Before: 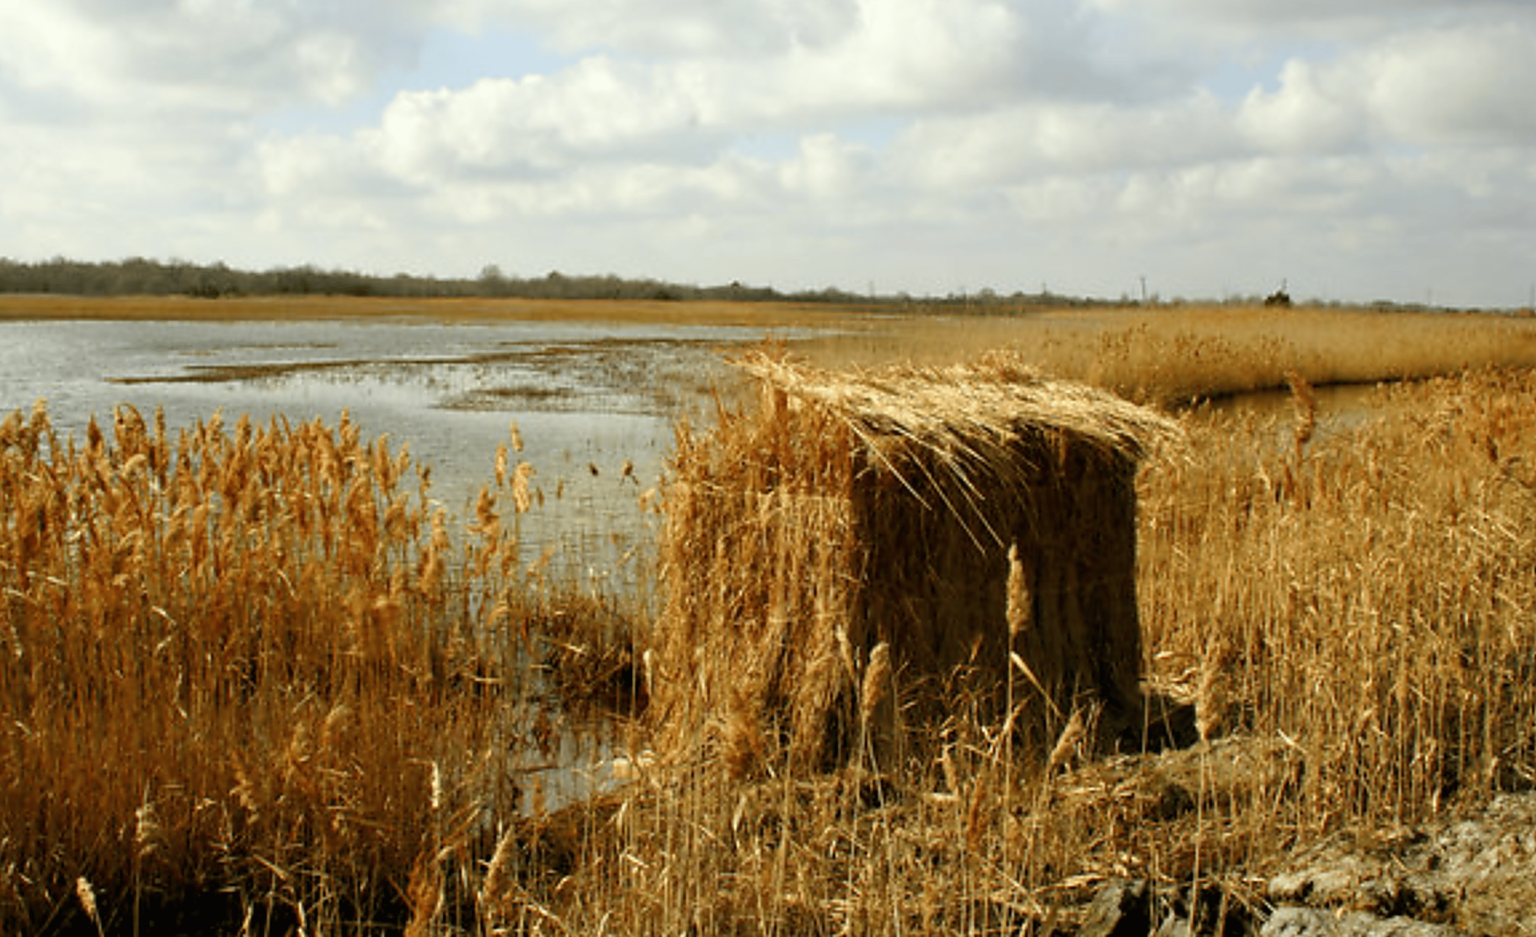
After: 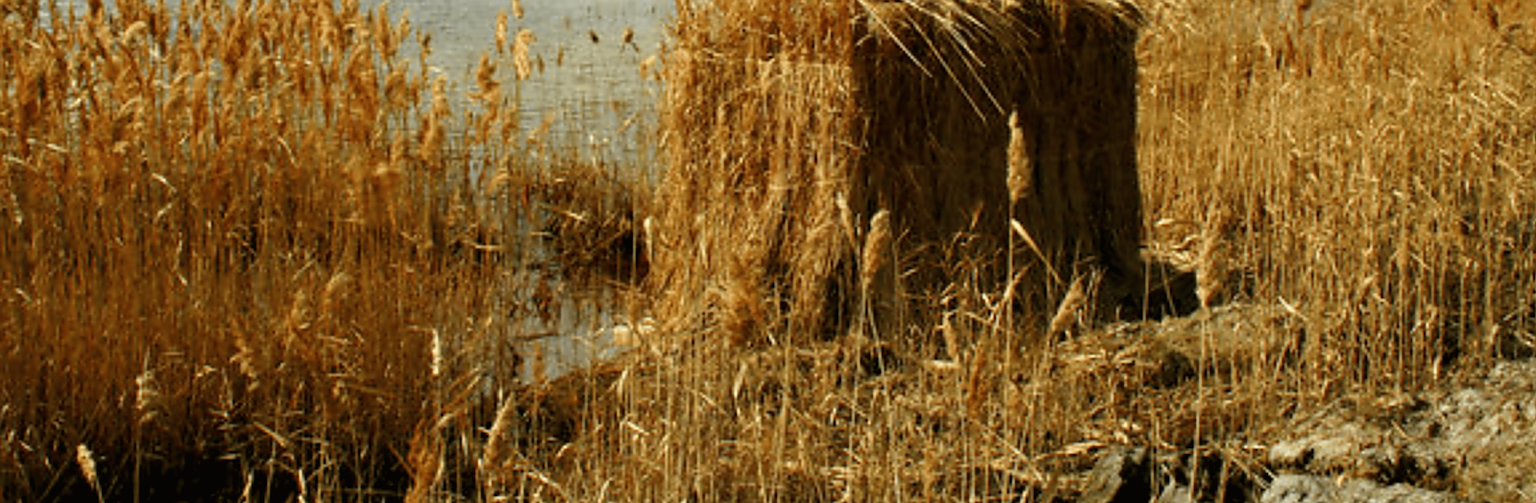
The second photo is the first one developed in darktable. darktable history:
crop and rotate: top 46.237%
color balance: mode lift, gamma, gain (sRGB)
